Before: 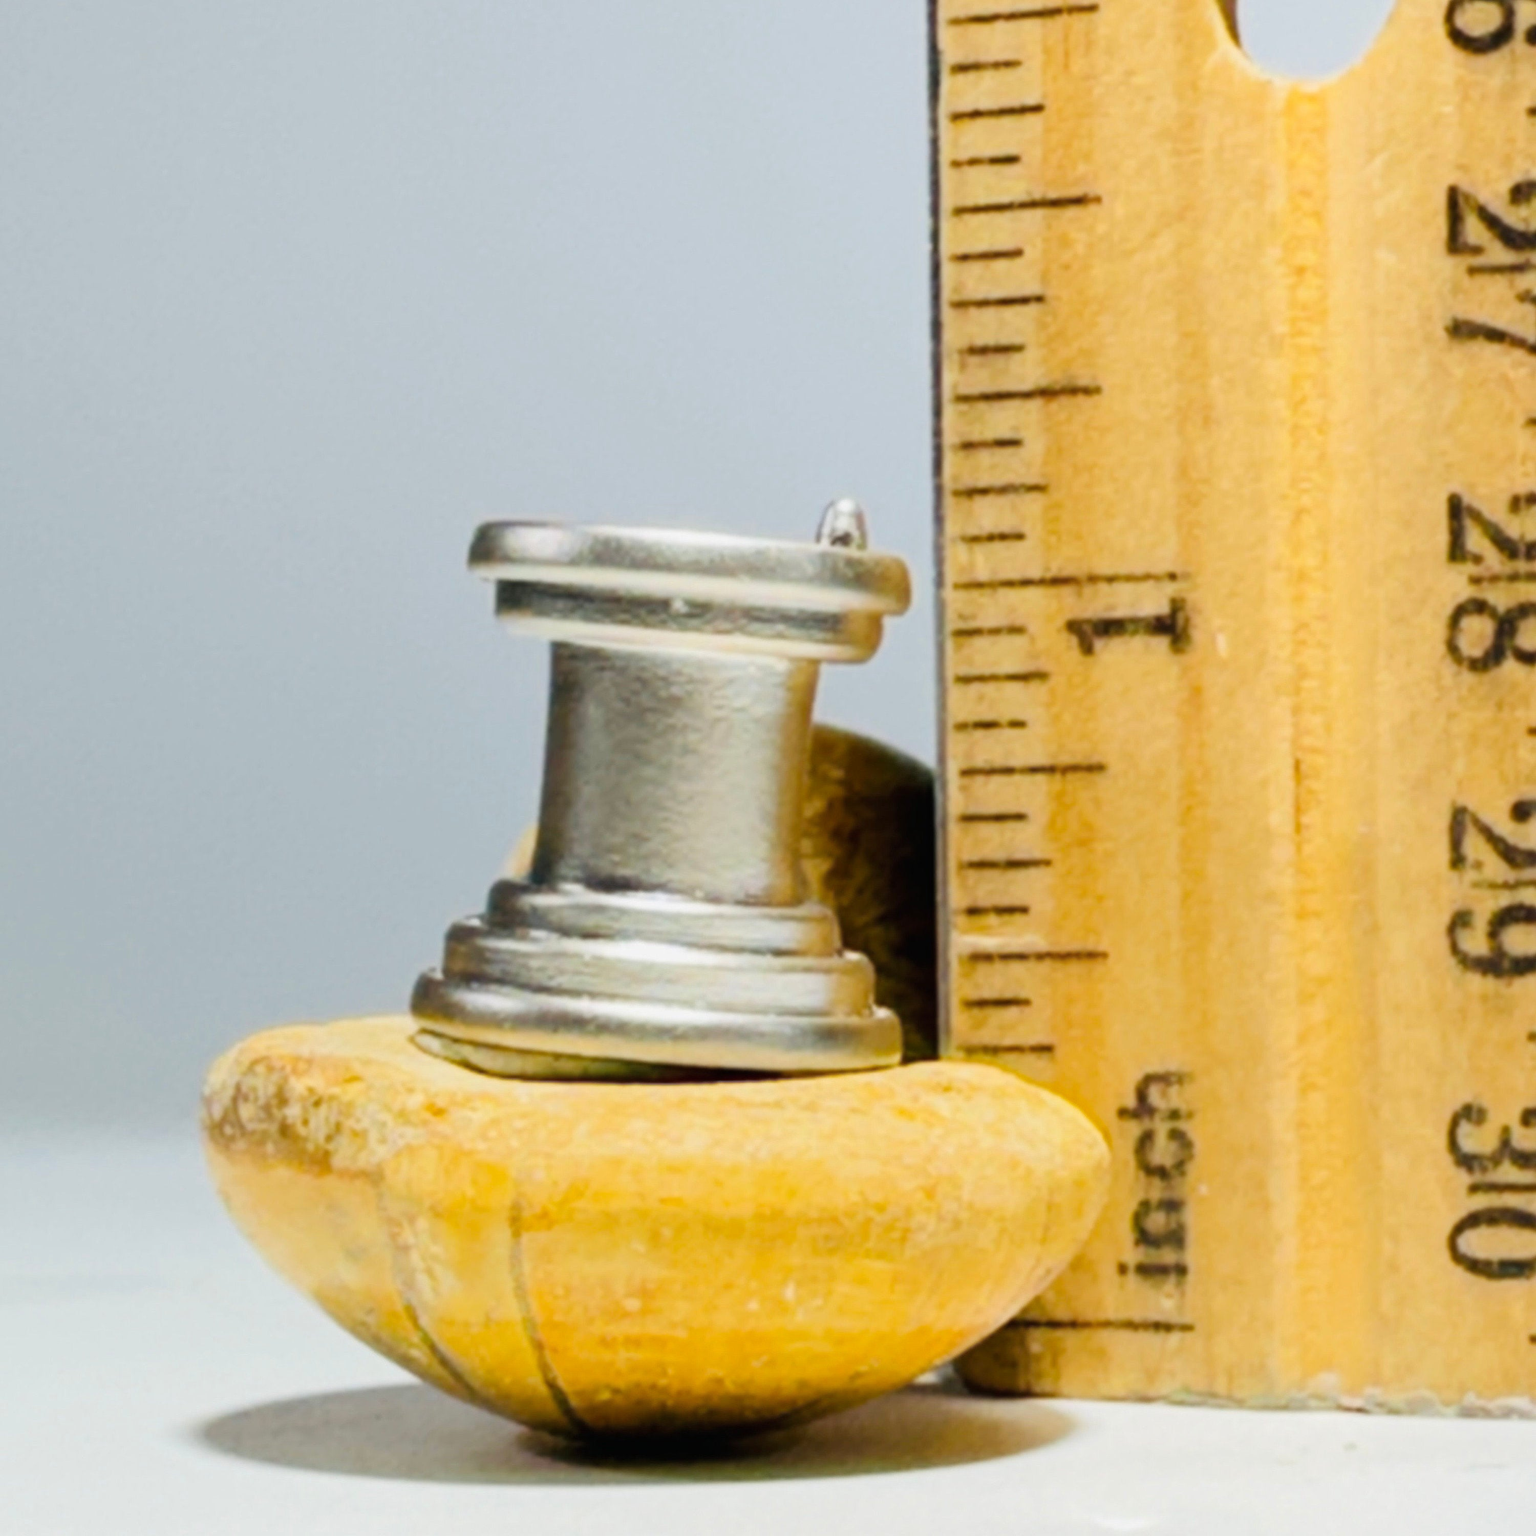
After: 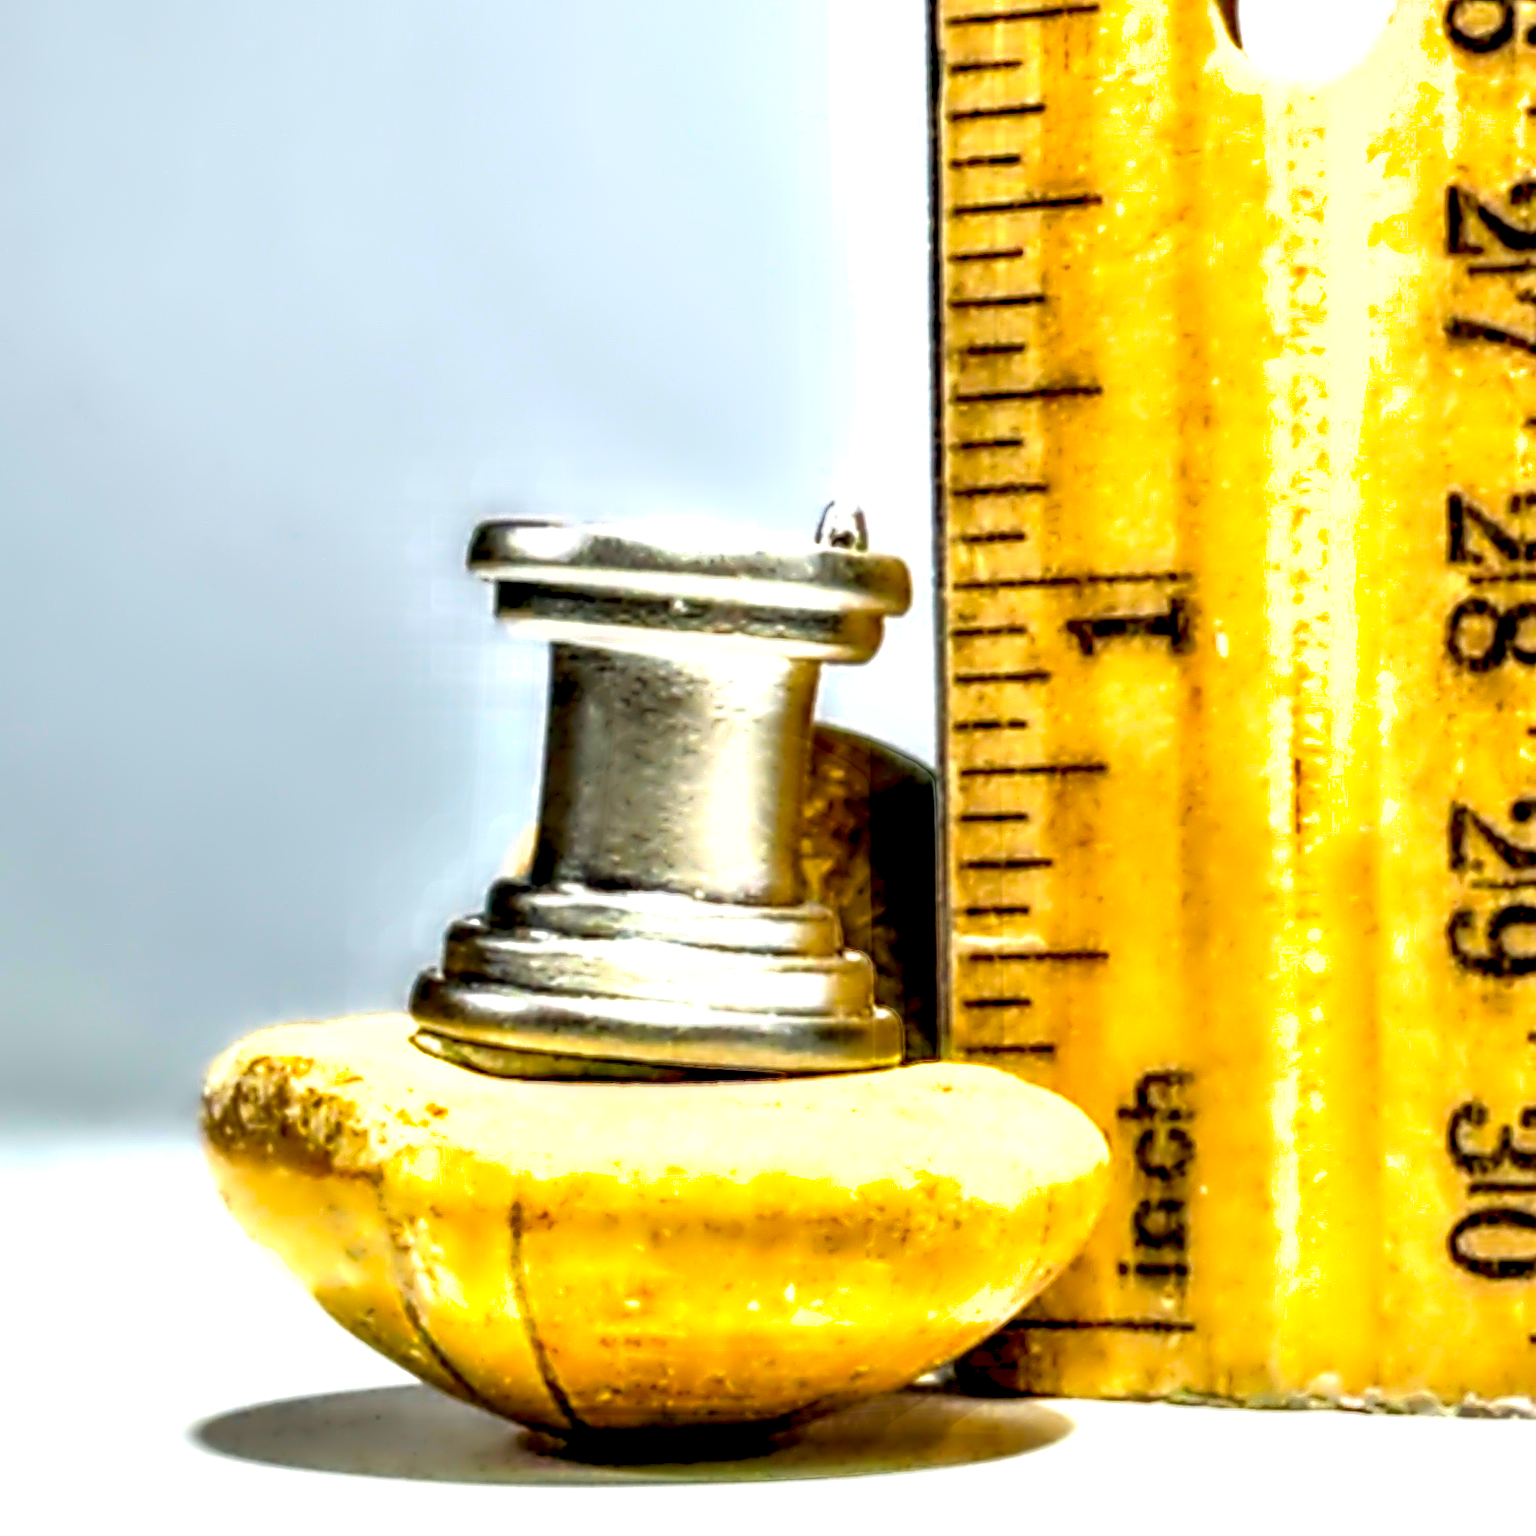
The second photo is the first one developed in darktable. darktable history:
local contrast: highlights 63%, shadows 54%, detail 168%, midtone range 0.515
exposure: exposure 0.606 EV, compensate highlight preservation false
shadows and highlights: on, module defaults
contrast brightness saturation: contrast 0.085, saturation 0.274
contrast equalizer: y [[0.783, 0.666, 0.575, 0.77, 0.556, 0.501], [0.5 ×6], [0.5 ×6], [0, 0.02, 0.272, 0.399, 0.062, 0], [0 ×6]]
